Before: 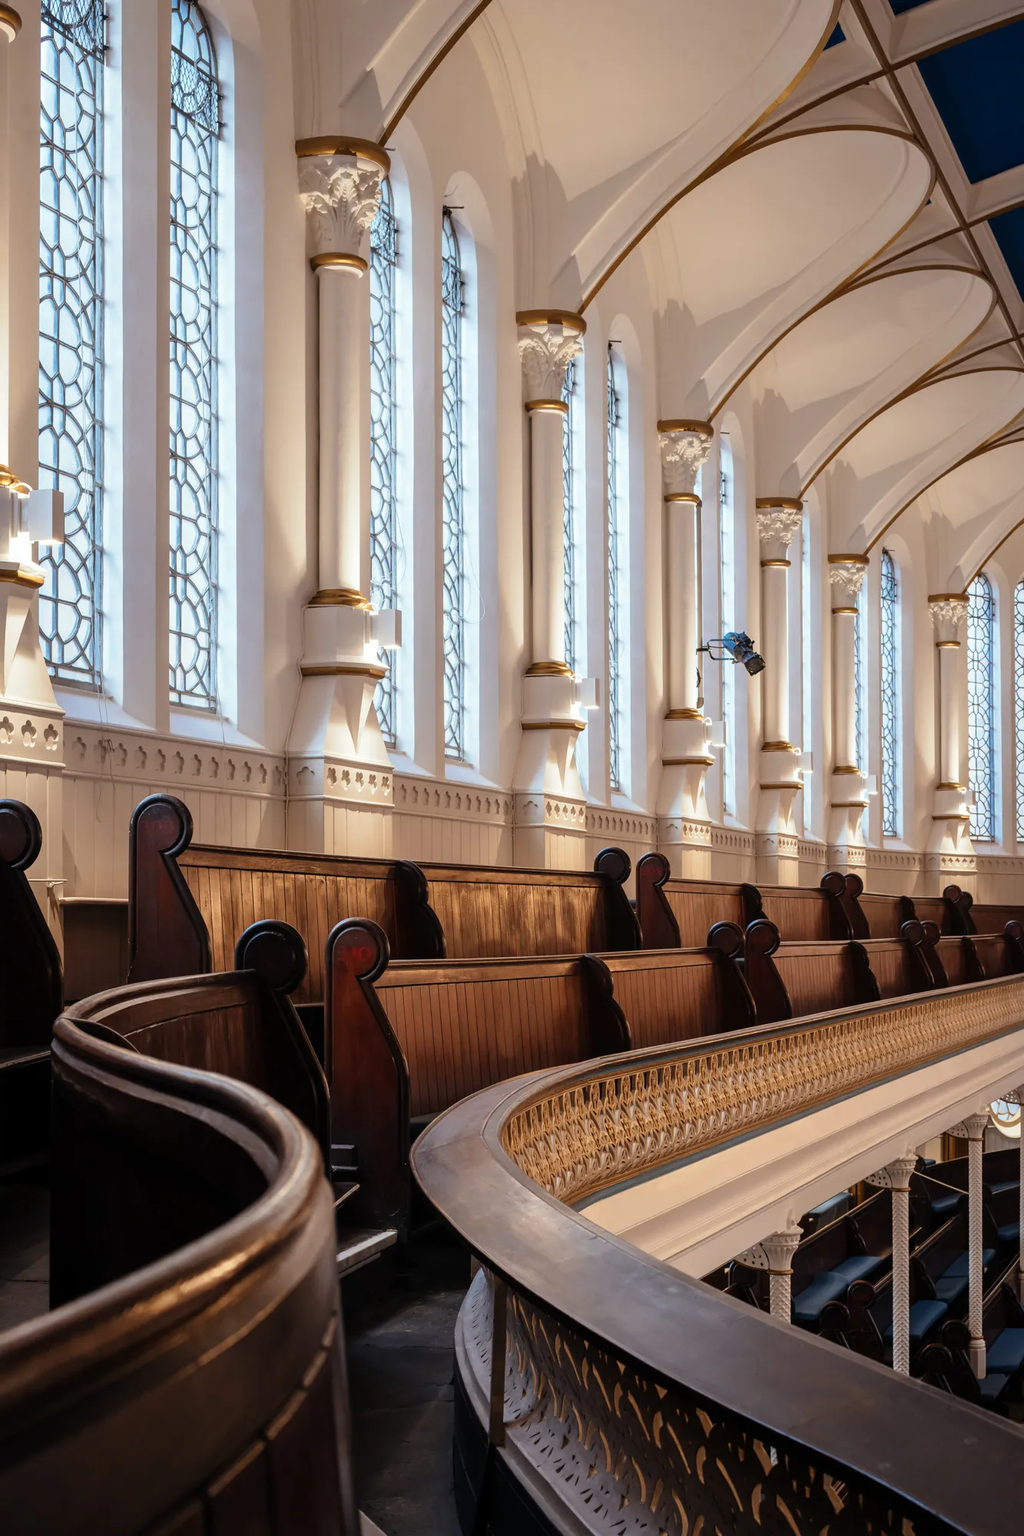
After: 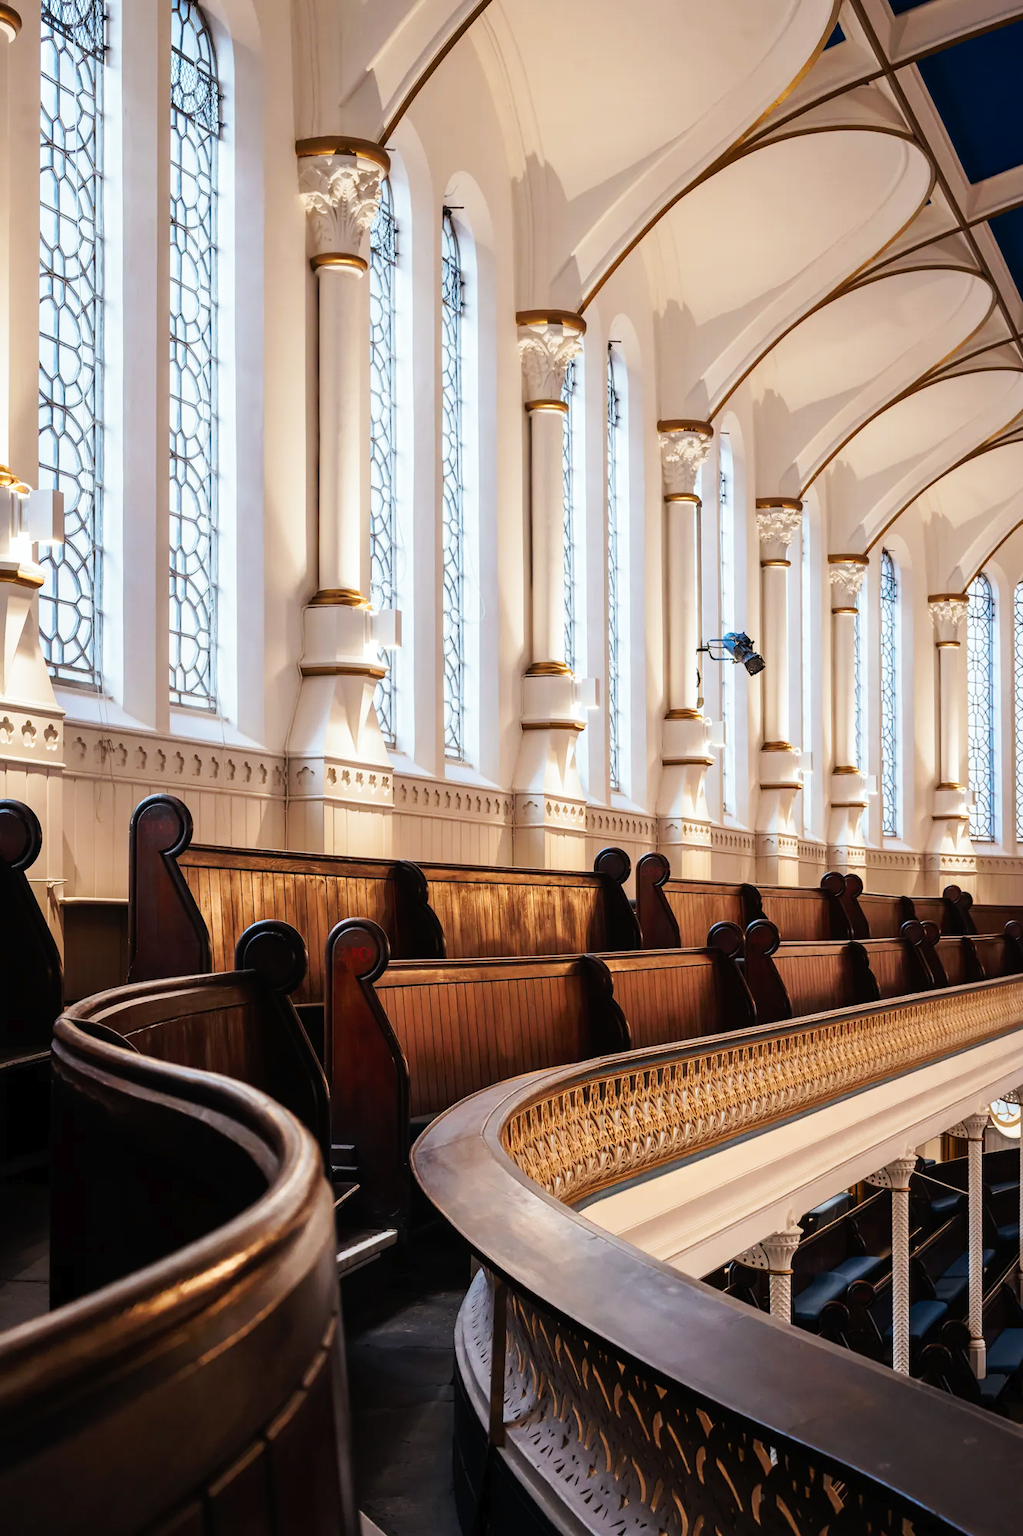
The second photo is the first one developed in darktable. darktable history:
contrast brightness saturation: contrast 0.07
tone curve: curves: ch0 [(0, 0) (0.003, 0.01) (0.011, 0.015) (0.025, 0.023) (0.044, 0.038) (0.069, 0.058) (0.1, 0.093) (0.136, 0.134) (0.177, 0.176) (0.224, 0.221) (0.277, 0.282) (0.335, 0.36) (0.399, 0.438) (0.468, 0.54) (0.543, 0.632) (0.623, 0.724) (0.709, 0.814) (0.801, 0.885) (0.898, 0.947) (1, 1)], preserve colors none
